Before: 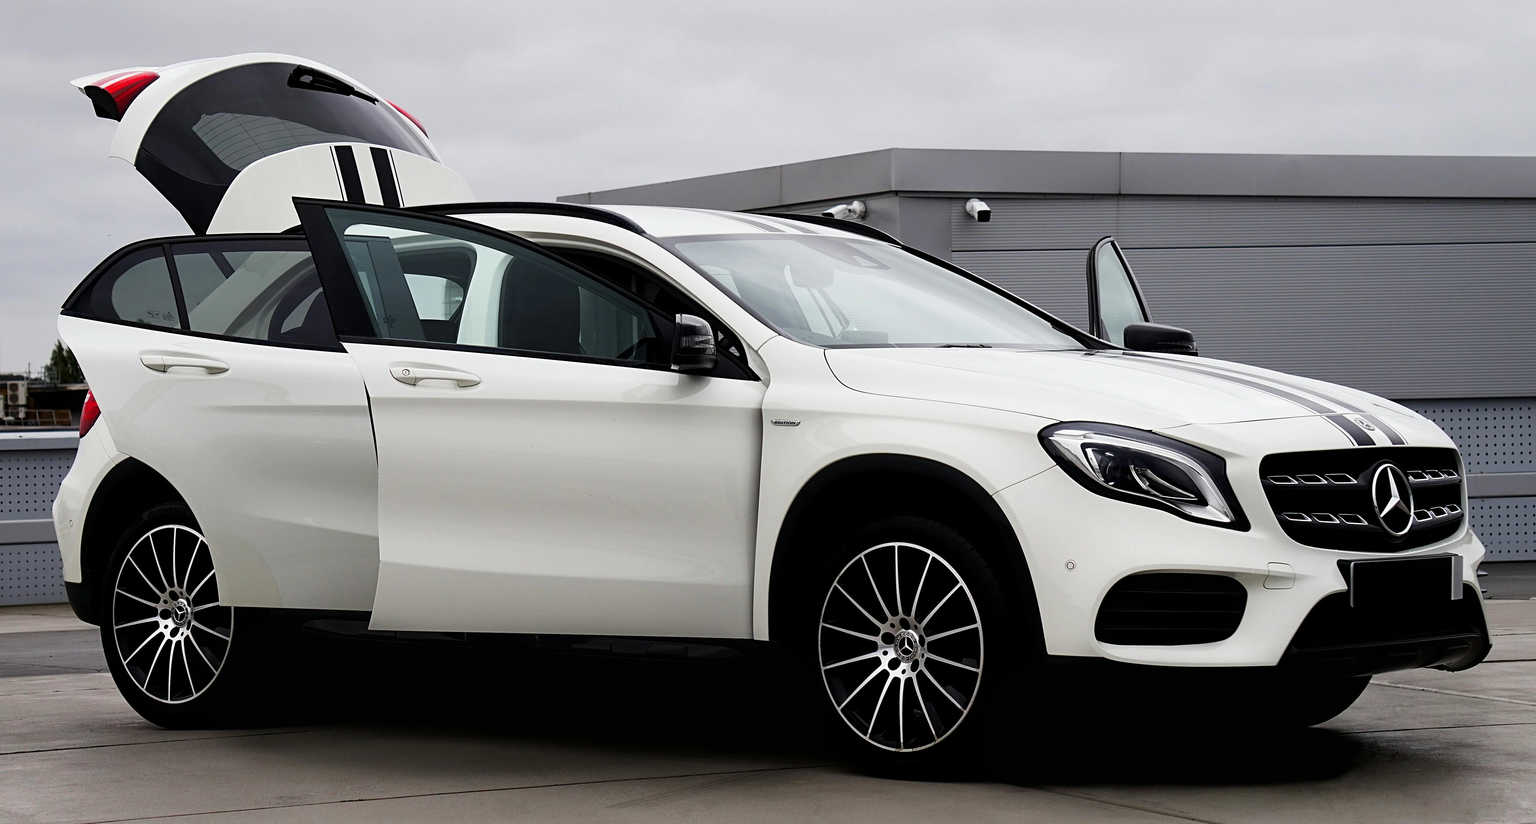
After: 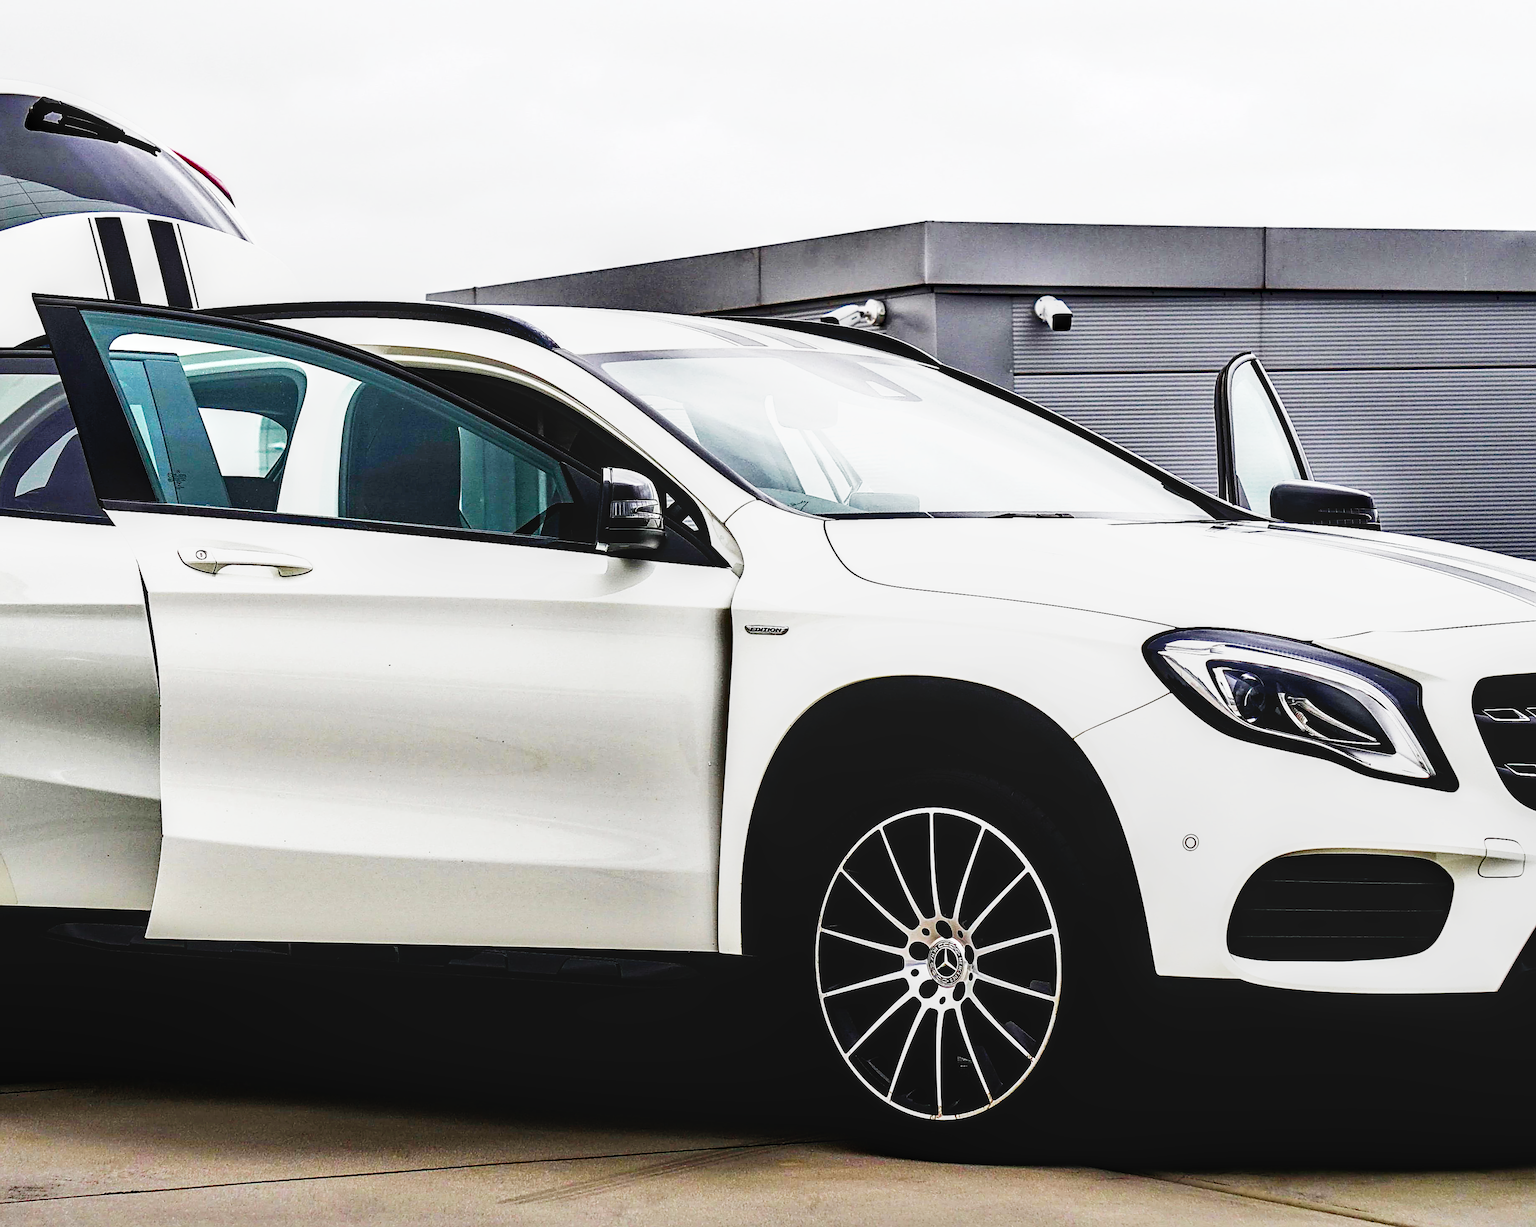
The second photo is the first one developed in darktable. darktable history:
crop and rotate: left 17.646%, right 15.177%
base curve: curves: ch0 [(0, 0) (0.007, 0.004) (0.027, 0.03) (0.046, 0.07) (0.207, 0.54) (0.442, 0.872) (0.673, 0.972) (1, 1)], preserve colors none
exposure: black level correction 0.001, exposure 0.499 EV, compensate exposure bias true, compensate highlight preservation false
shadows and highlights: shadows 19.16, highlights -84.66, soften with gaussian
color balance rgb: global offset › hue 170.24°, linear chroma grading › global chroma 15.141%, perceptual saturation grading › global saturation 38.854%
local contrast: on, module defaults
sharpen: on, module defaults
